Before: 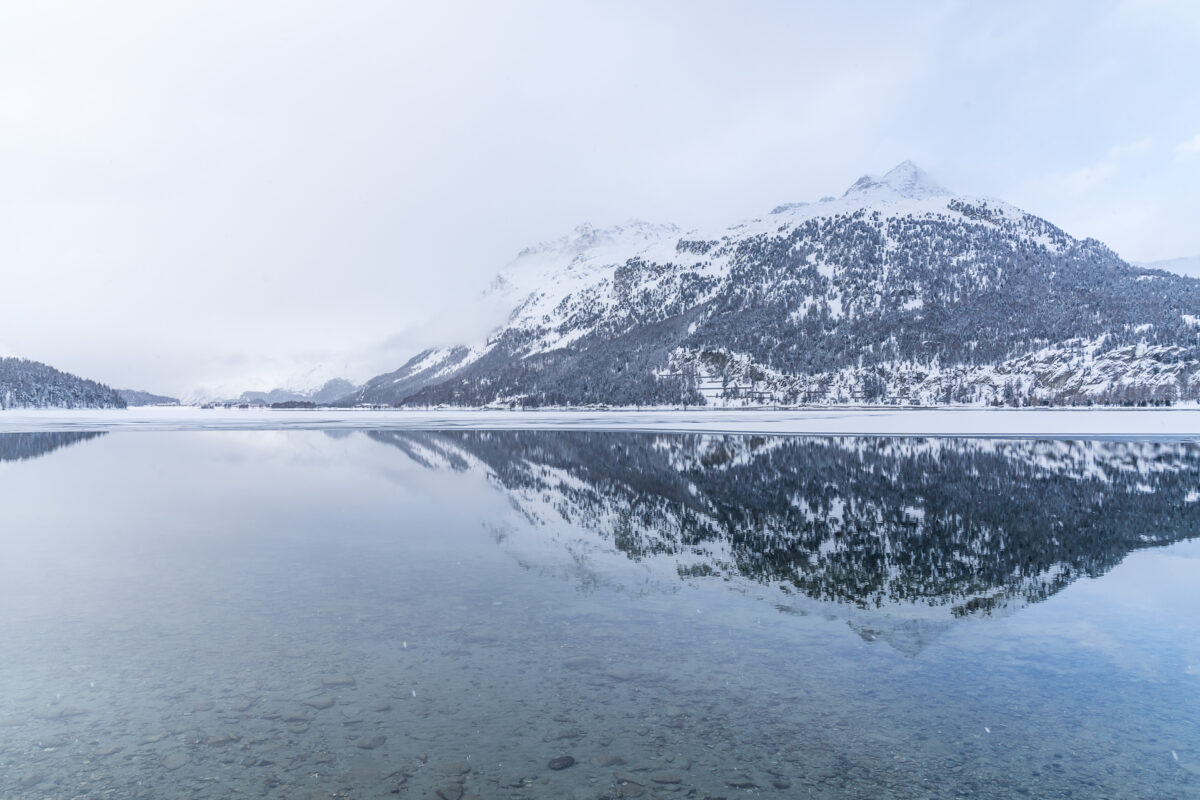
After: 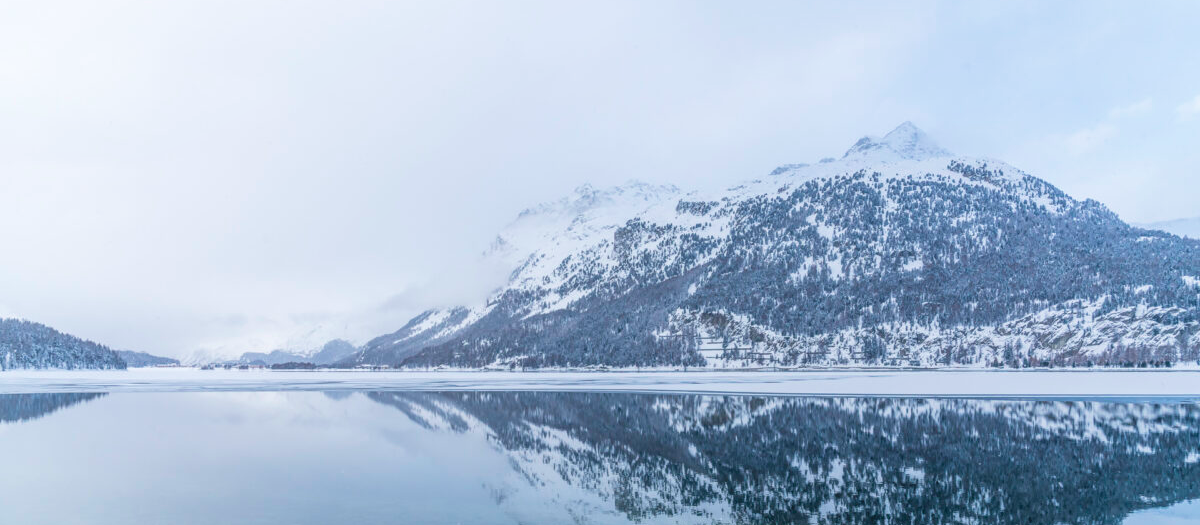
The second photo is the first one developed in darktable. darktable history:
local contrast: highlights 47%, shadows 2%, detail 100%
crop and rotate: top 4.89%, bottom 29.472%
velvia: on, module defaults
